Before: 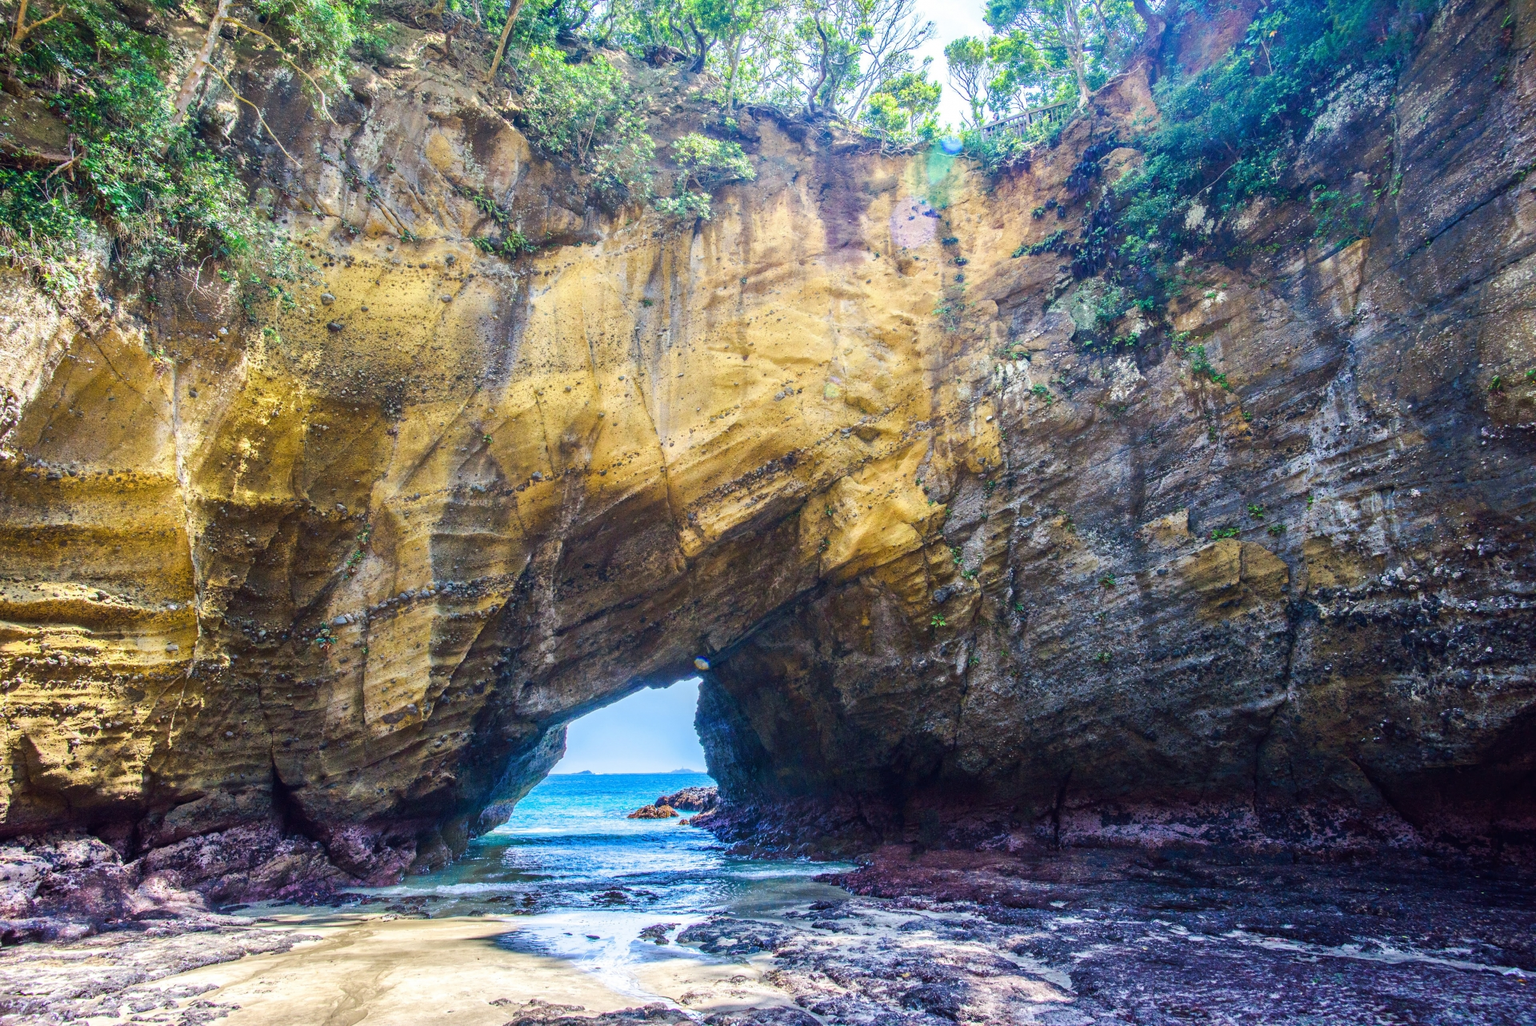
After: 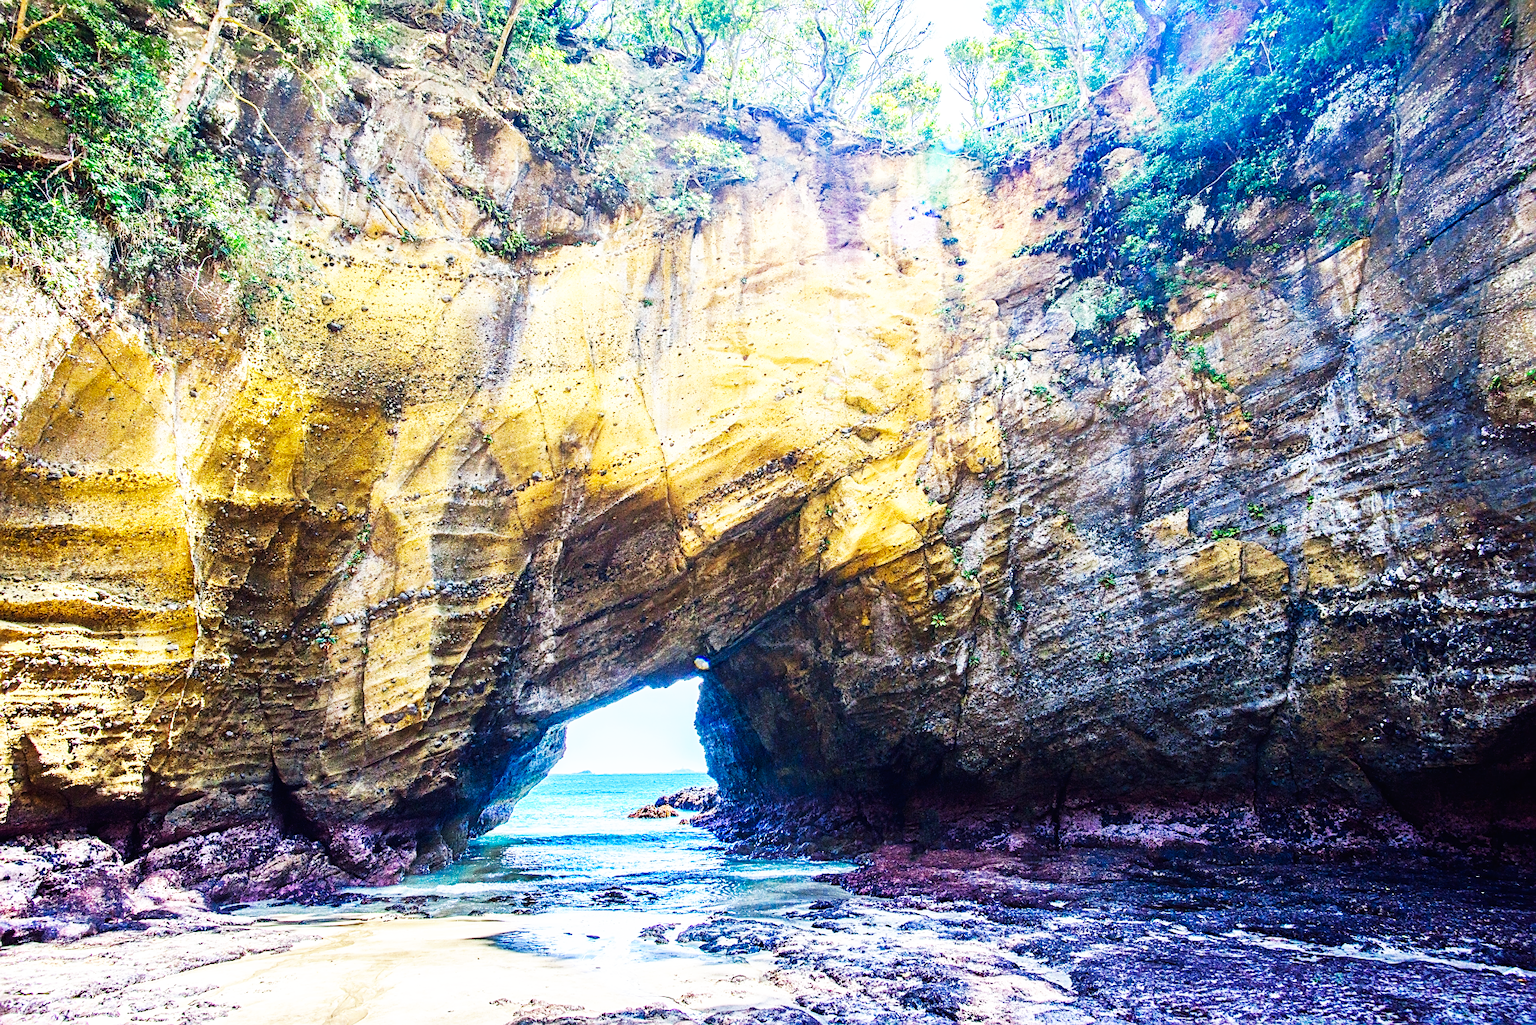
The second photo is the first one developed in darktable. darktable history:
tone equalizer: on, module defaults
sharpen: on, module defaults
base curve: curves: ch0 [(0, 0) (0.007, 0.004) (0.027, 0.03) (0.046, 0.07) (0.207, 0.54) (0.442, 0.872) (0.673, 0.972) (1, 1)], preserve colors none
